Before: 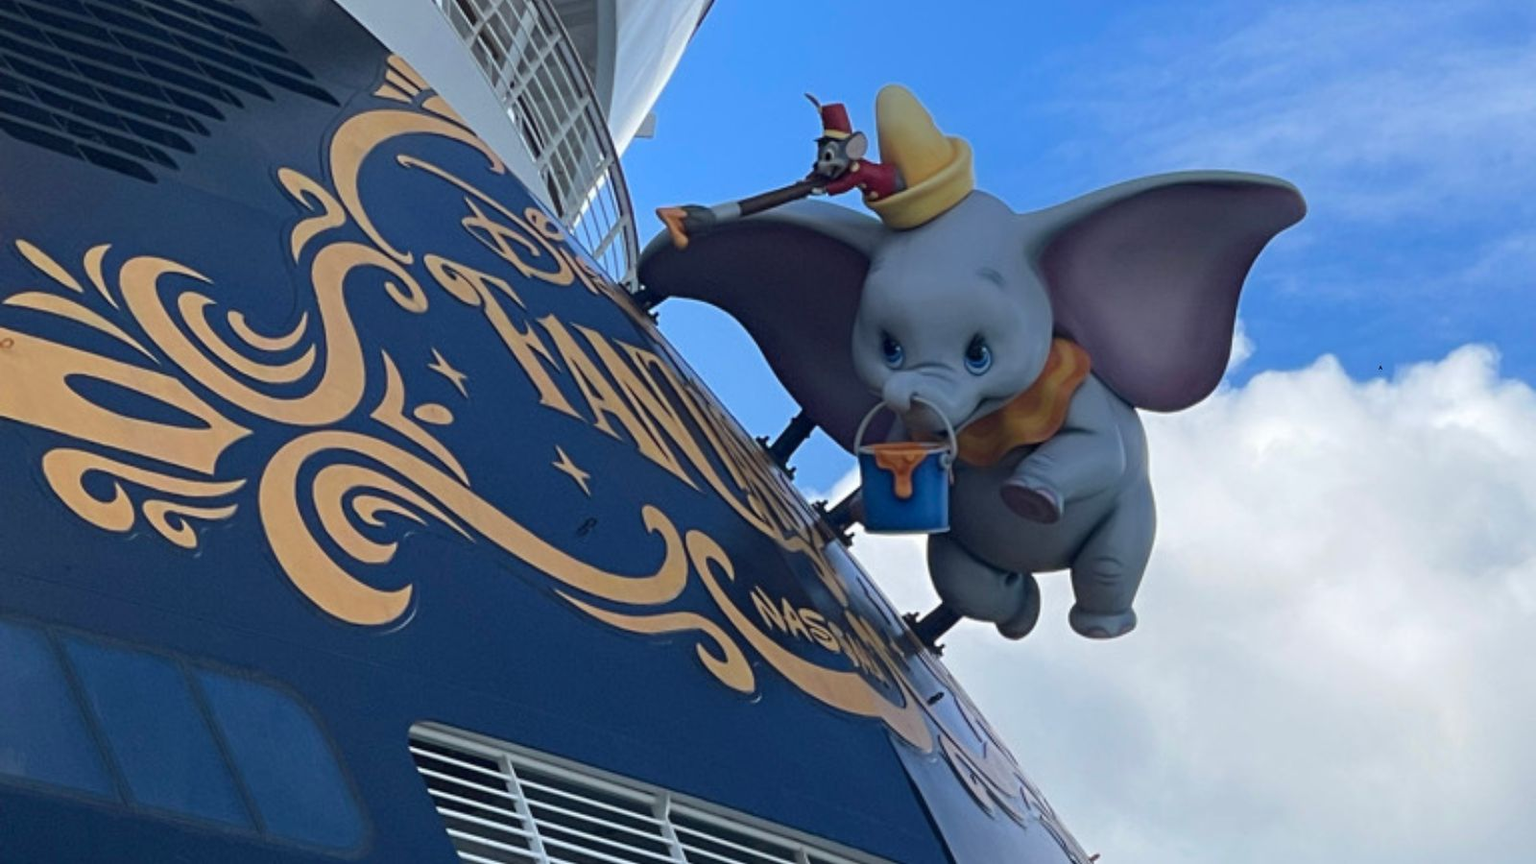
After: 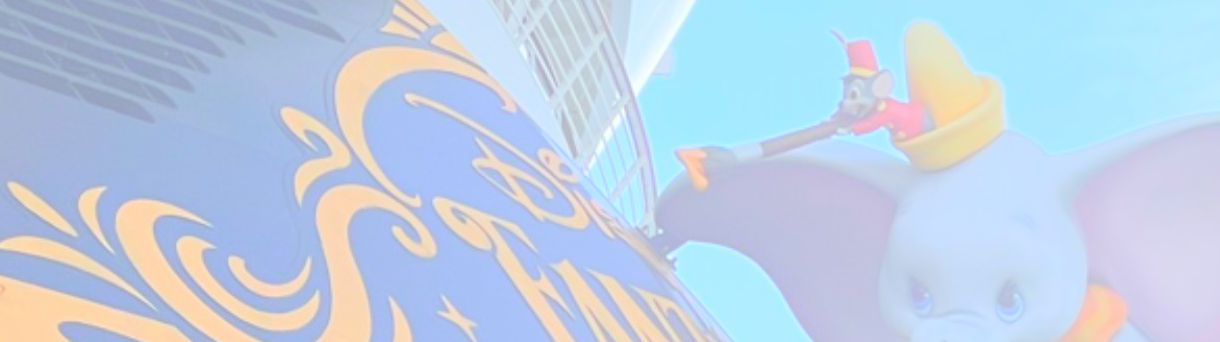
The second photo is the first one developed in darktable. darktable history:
crop: left 0.579%, top 7.627%, right 23.167%, bottom 54.275%
bloom: size 85%, threshold 5%, strength 85%
